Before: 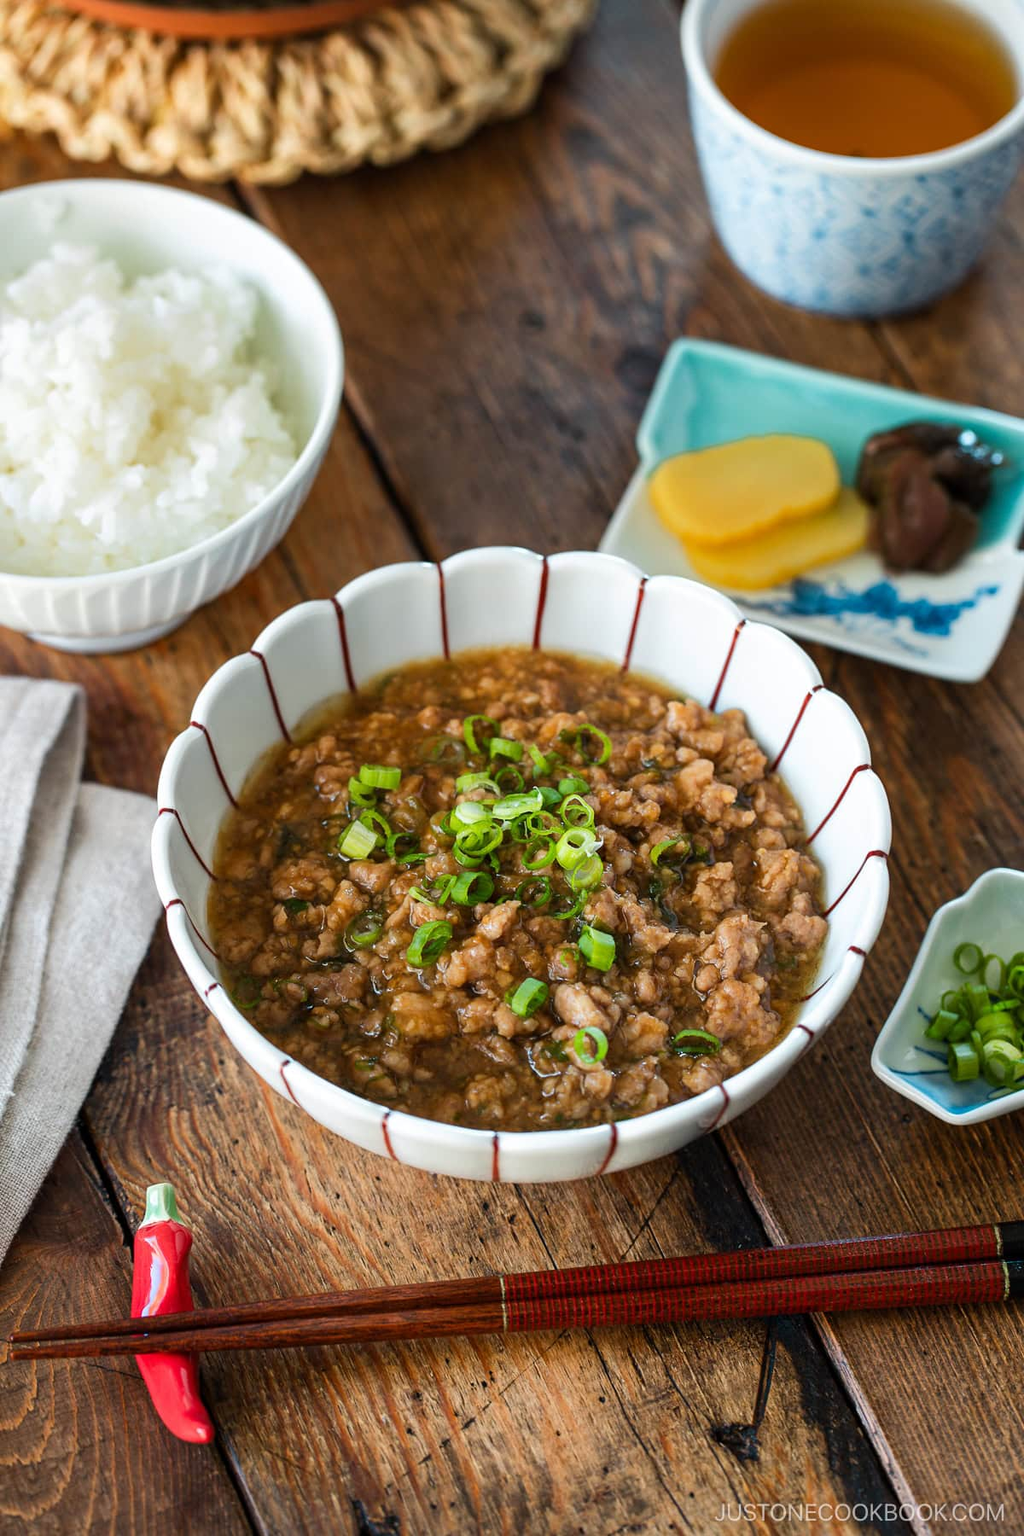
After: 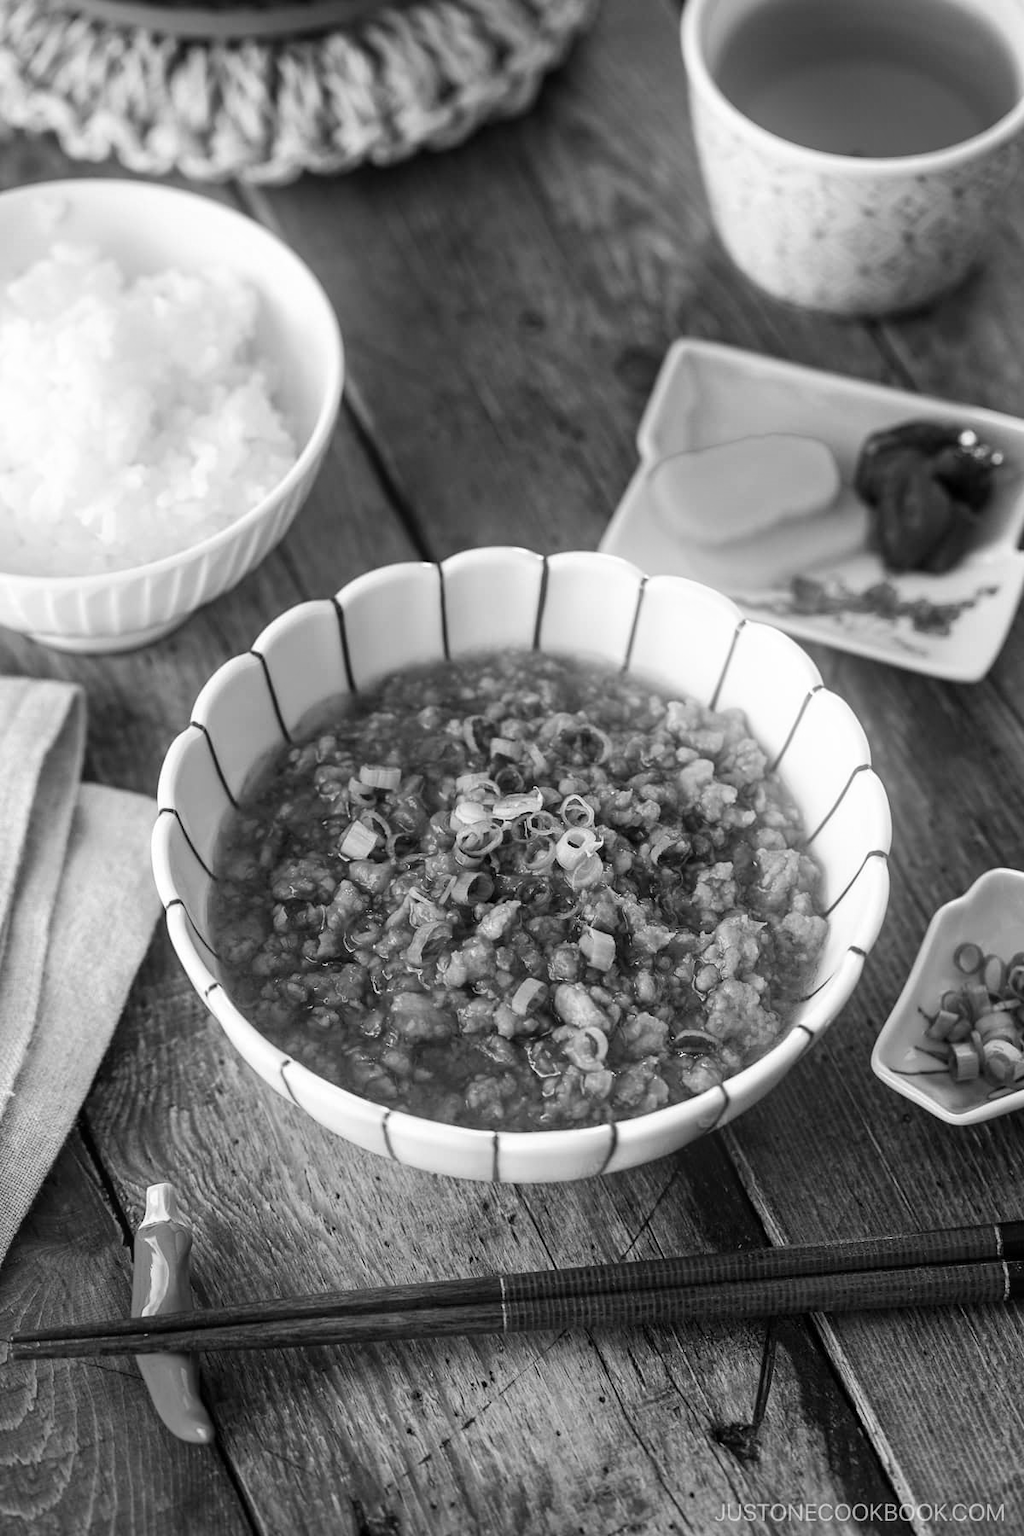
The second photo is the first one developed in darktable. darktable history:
bloom: size 15%, threshold 97%, strength 7%
white balance: emerald 1
color balance rgb: linear chroma grading › global chroma 15%, perceptual saturation grading › global saturation 30%
monochrome: on, module defaults
